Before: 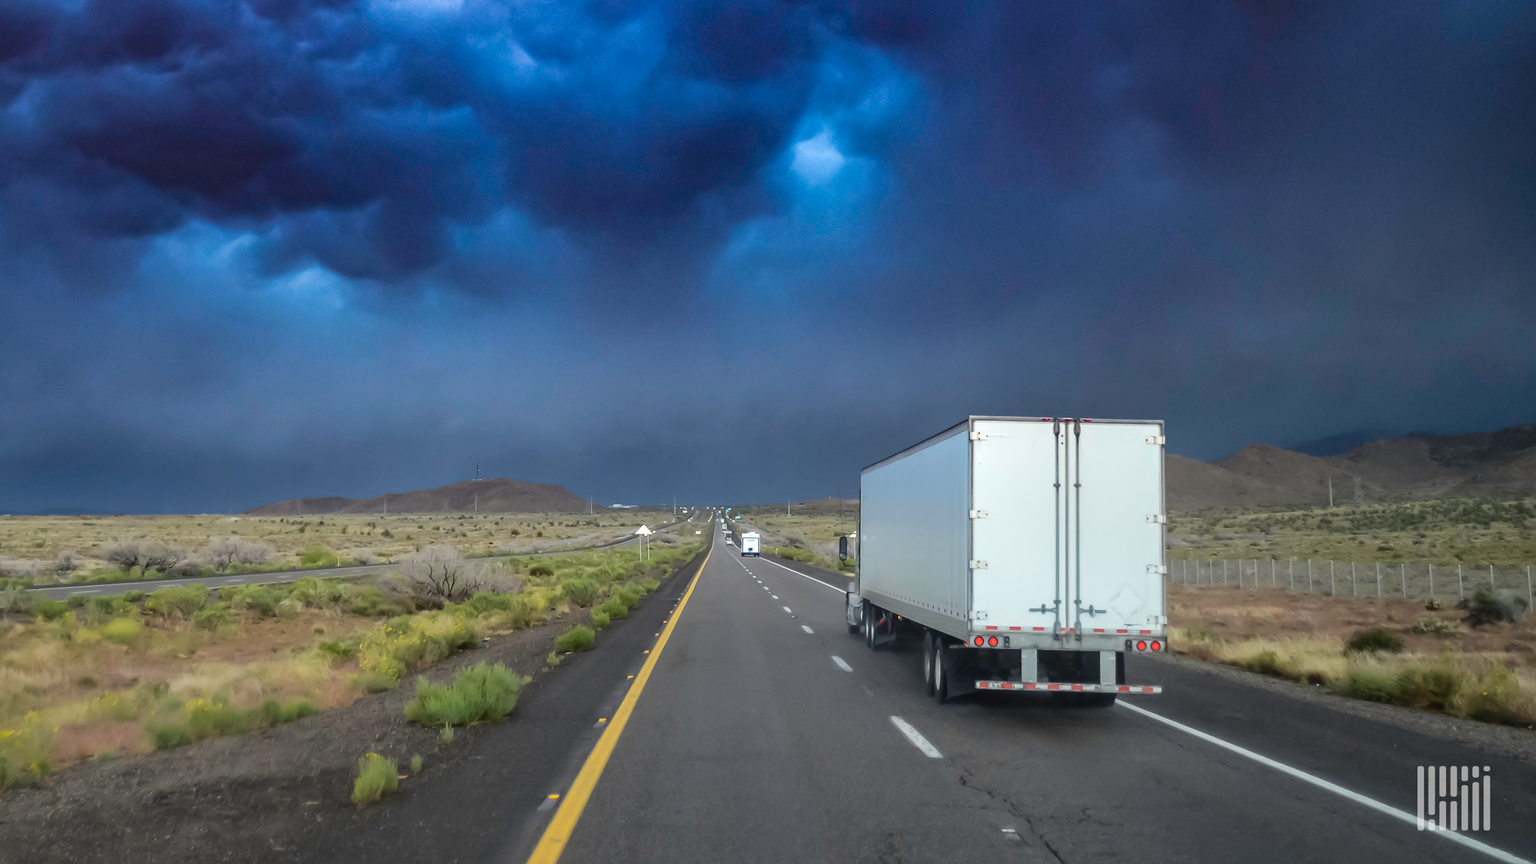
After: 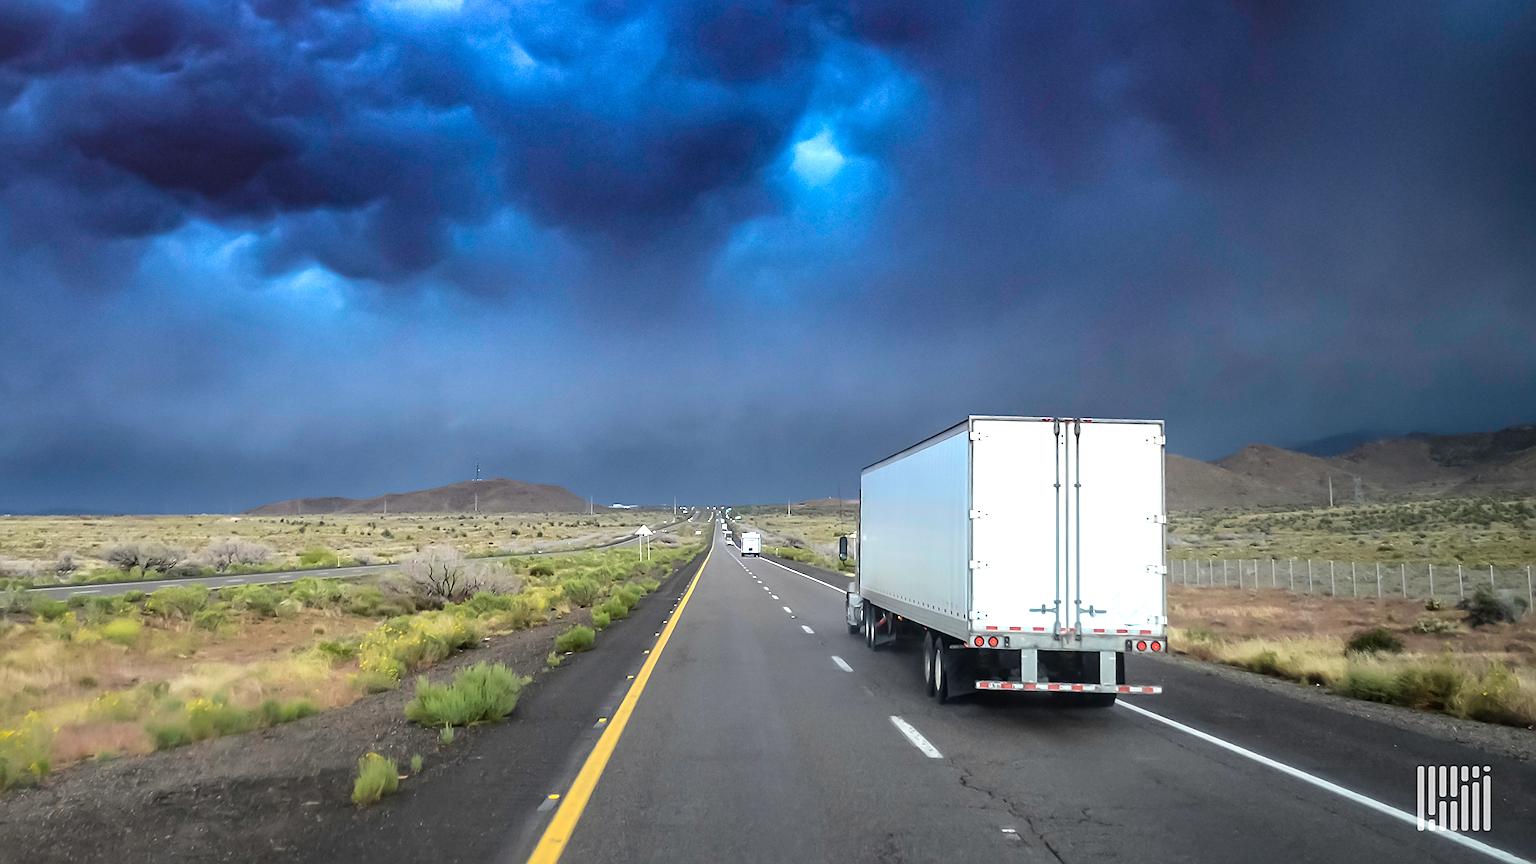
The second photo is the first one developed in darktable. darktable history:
sharpen: on, module defaults
tone equalizer: -8 EV -0.762 EV, -7 EV -0.679 EV, -6 EV -0.636 EV, -5 EV -0.393 EV, -3 EV 0.388 EV, -2 EV 0.6 EV, -1 EV 0.696 EV, +0 EV 0.732 EV
